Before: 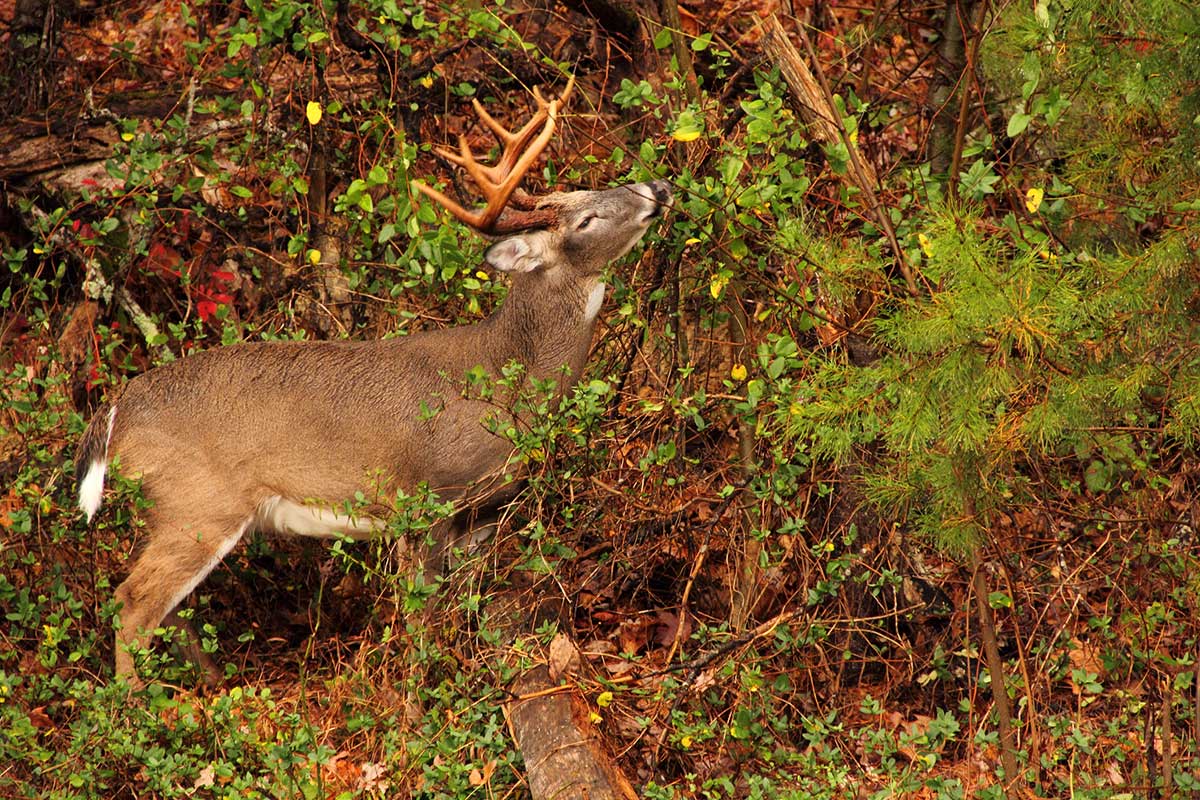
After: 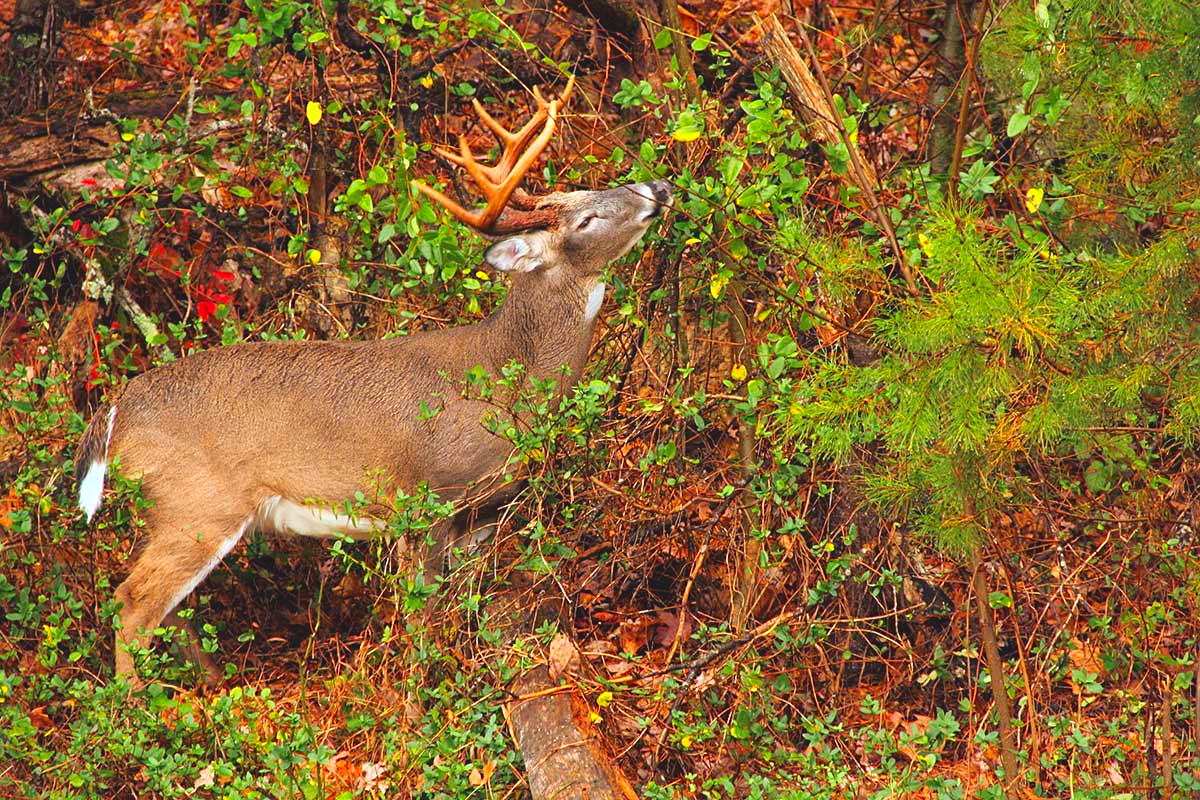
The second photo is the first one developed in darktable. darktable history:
exposure: exposure 0.566 EV, compensate highlight preservation false
contrast brightness saturation: contrast -0.19, saturation 0.19
color calibration: output R [1.063, -0.012, -0.003, 0], output G [0, 1.022, 0.021, 0], output B [-0.079, 0.047, 1, 0], illuminant custom, x 0.389, y 0.387, temperature 3838.64 K
sharpen: amount 0.2
